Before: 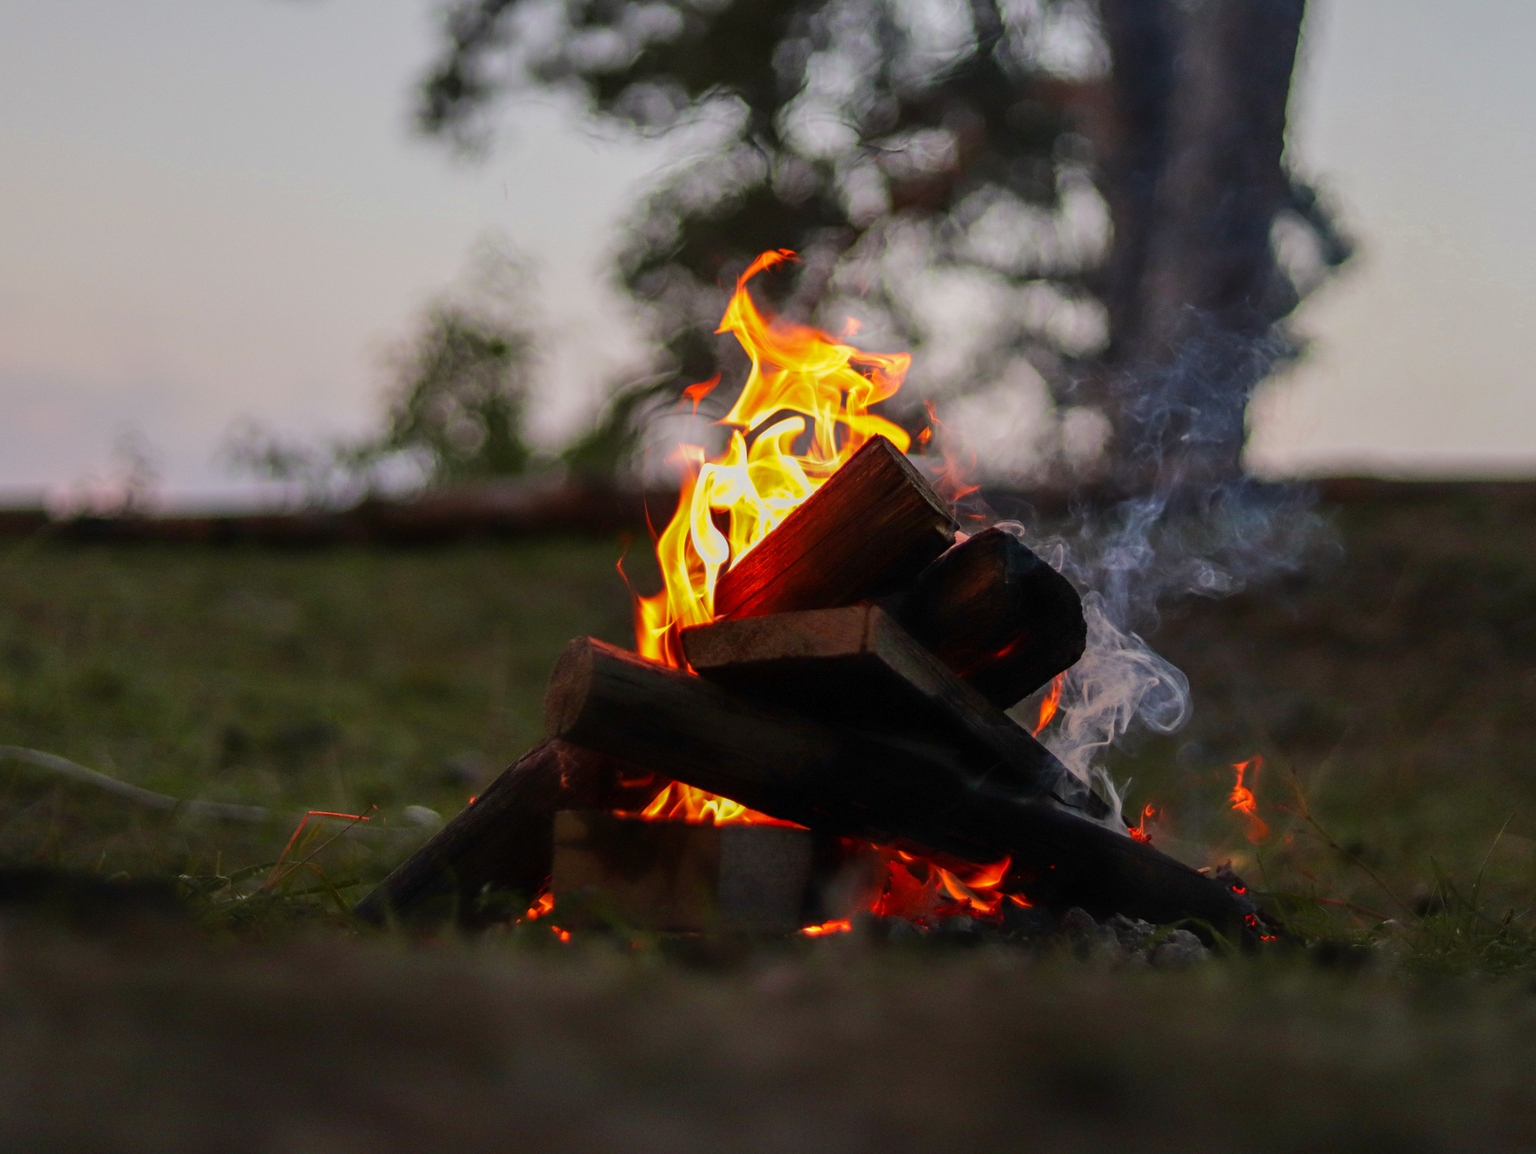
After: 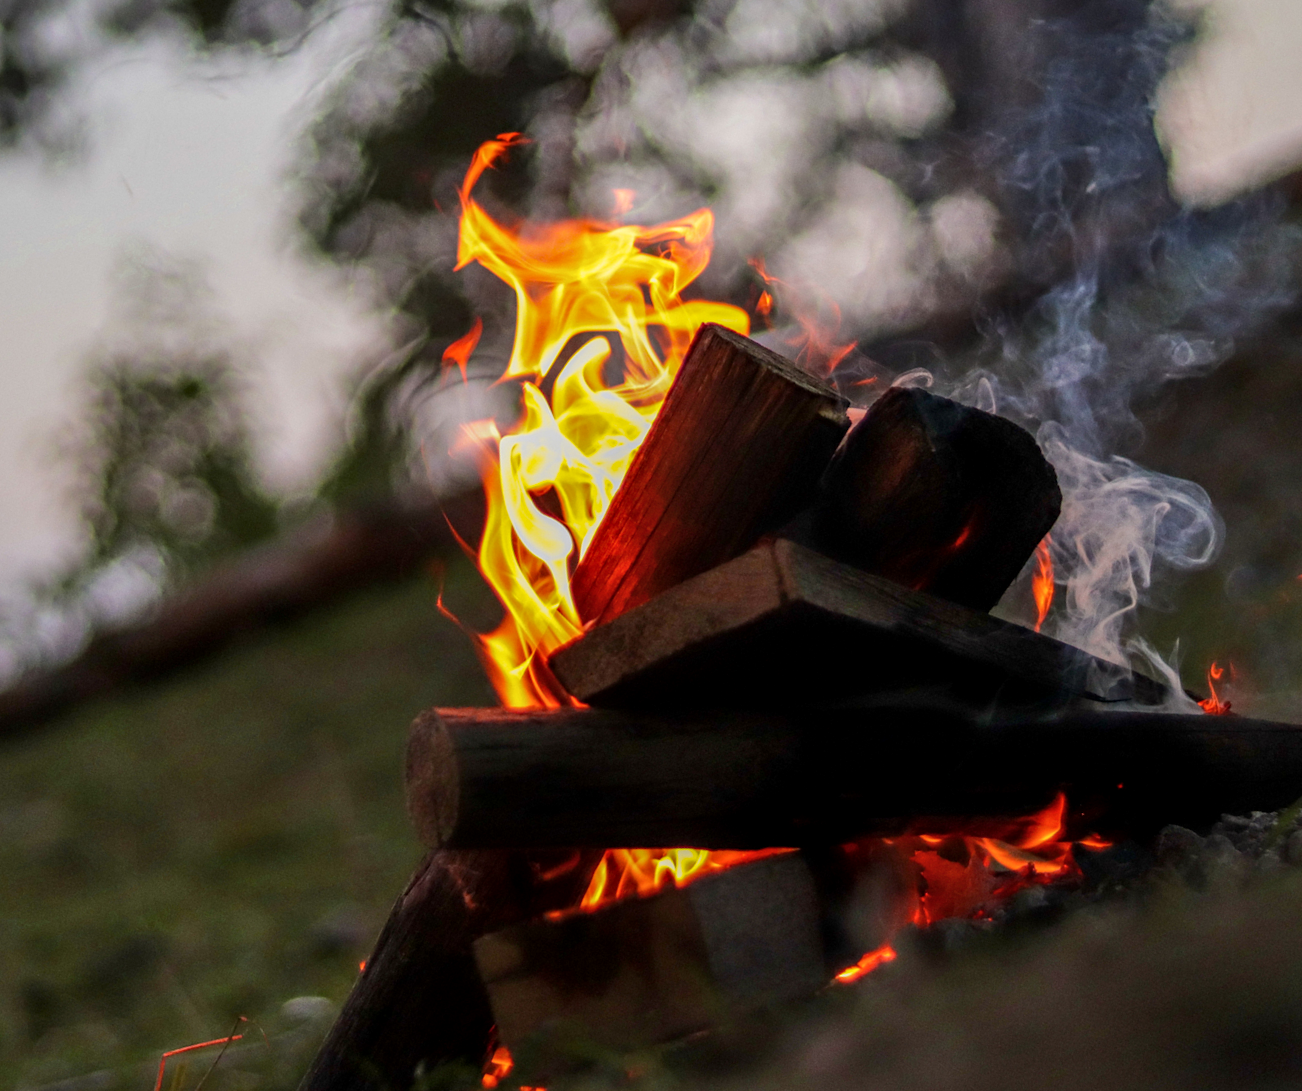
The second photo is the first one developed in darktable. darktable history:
local contrast: on, module defaults
crop and rotate: angle 19.92°, left 6.994%, right 4.341%, bottom 1.061%
